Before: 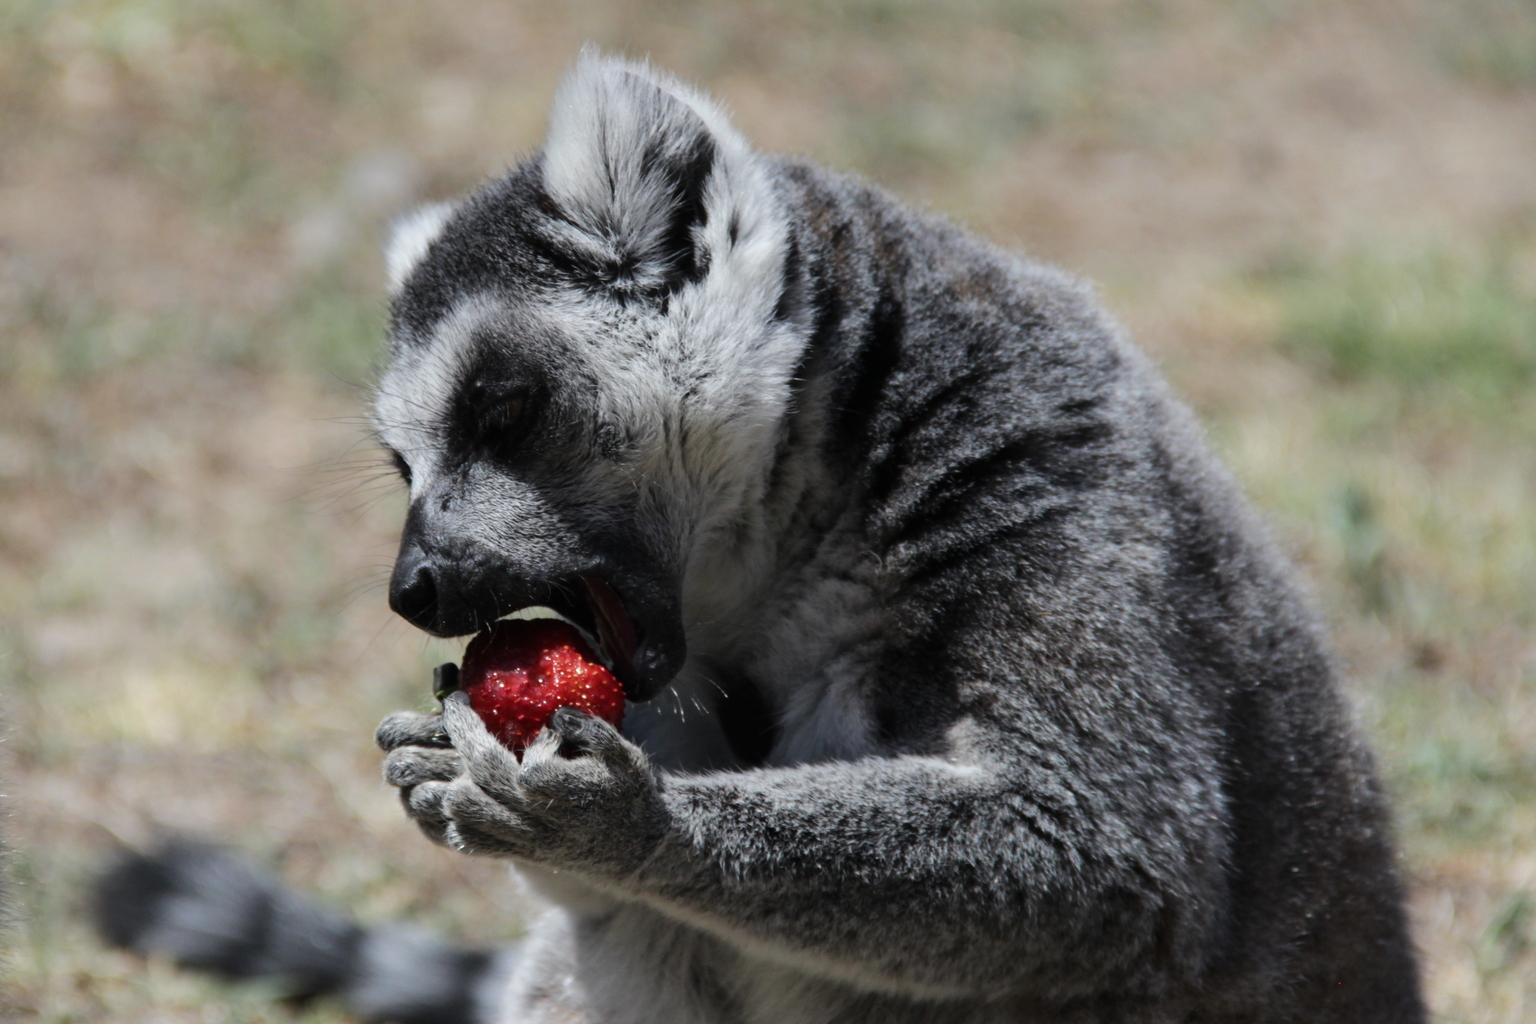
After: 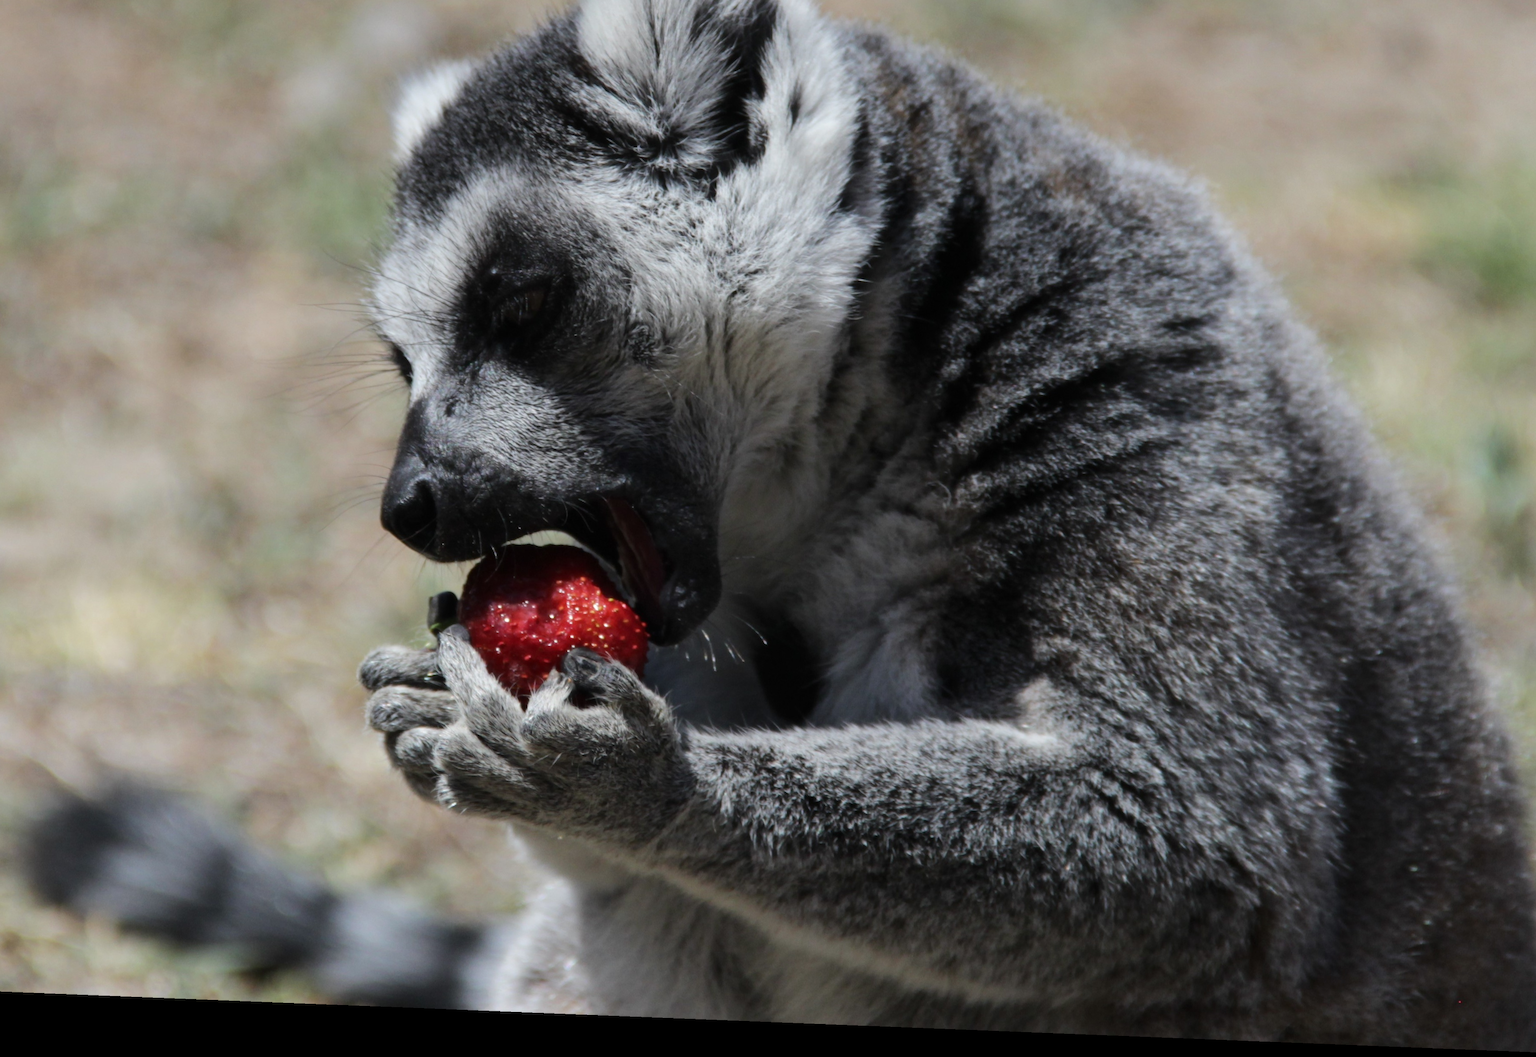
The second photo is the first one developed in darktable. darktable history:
rotate and perspective: rotation 2.27°, automatic cropping off
crop and rotate: left 4.842%, top 15.51%, right 10.668%
